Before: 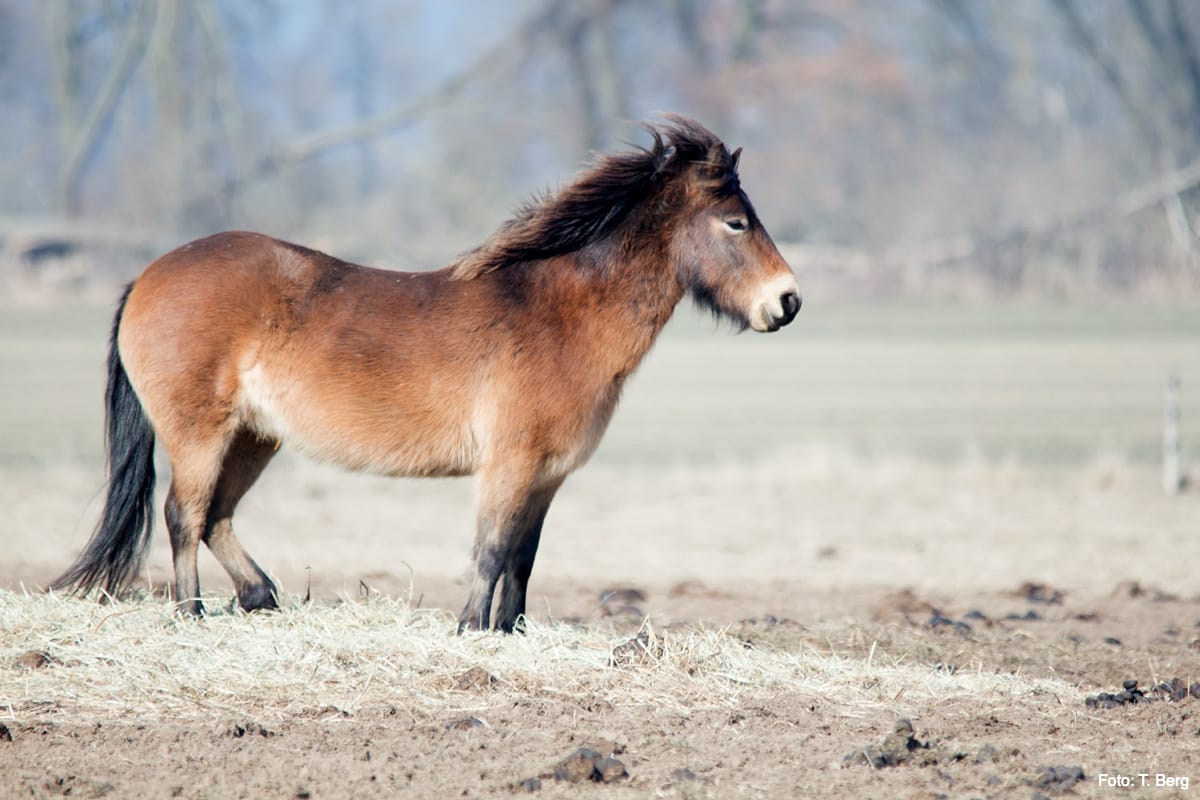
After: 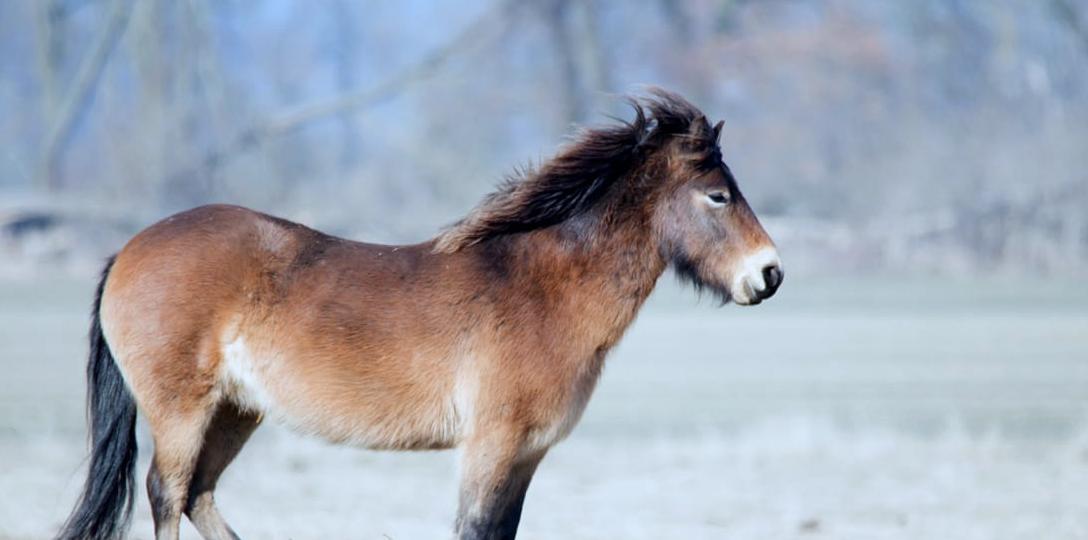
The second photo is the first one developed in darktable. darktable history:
white balance: red 0.924, blue 1.095
crop: left 1.509%, top 3.452%, right 7.696%, bottom 28.452%
